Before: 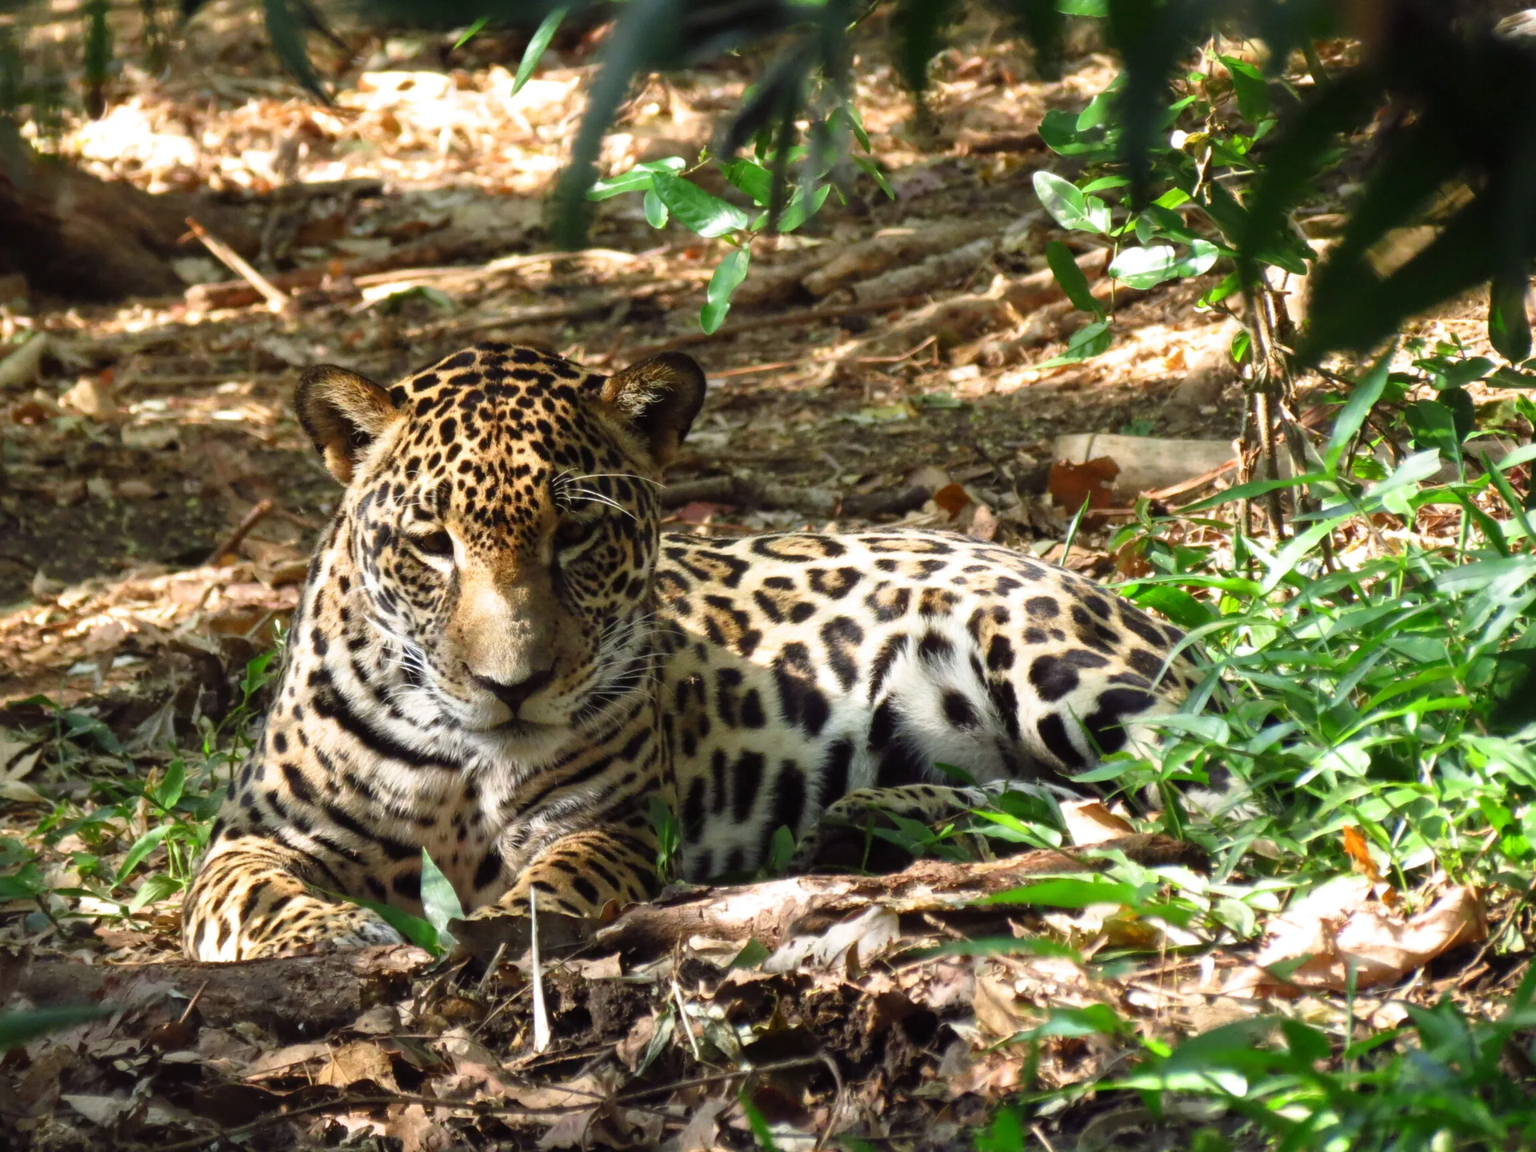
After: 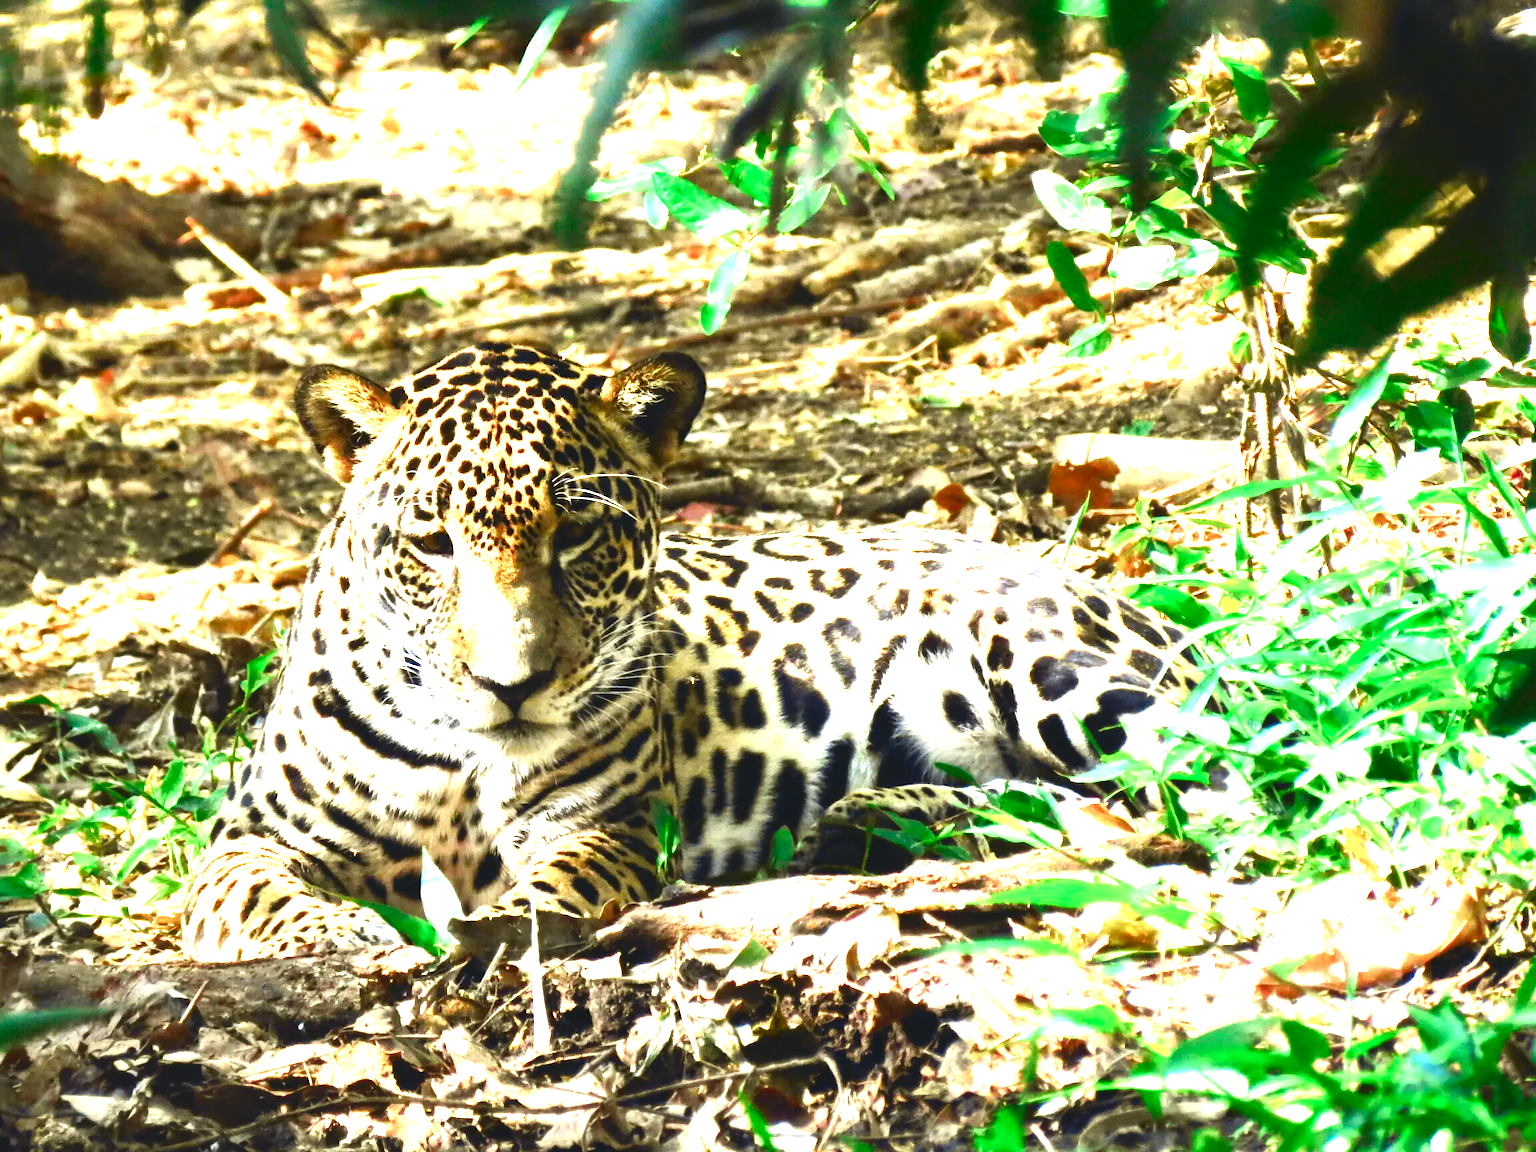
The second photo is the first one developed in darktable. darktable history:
tone curve: curves: ch0 [(0, 0.039) (0.104, 0.103) (0.273, 0.267) (0.448, 0.487) (0.704, 0.761) (0.886, 0.922) (0.994, 0.971)]; ch1 [(0, 0) (0.335, 0.298) (0.446, 0.413) (0.485, 0.487) (0.515, 0.503) (0.566, 0.563) (0.641, 0.655) (1, 1)]; ch2 [(0, 0) (0.314, 0.301) (0.421, 0.411) (0.502, 0.494) (0.528, 0.54) (0.557, 0.559) (0.612, 0.62) (0.722, 0.686) (1, 1)], color space Lab, independent channels, preserve colors none
levels: levels [0, 0.281, 0.562]
